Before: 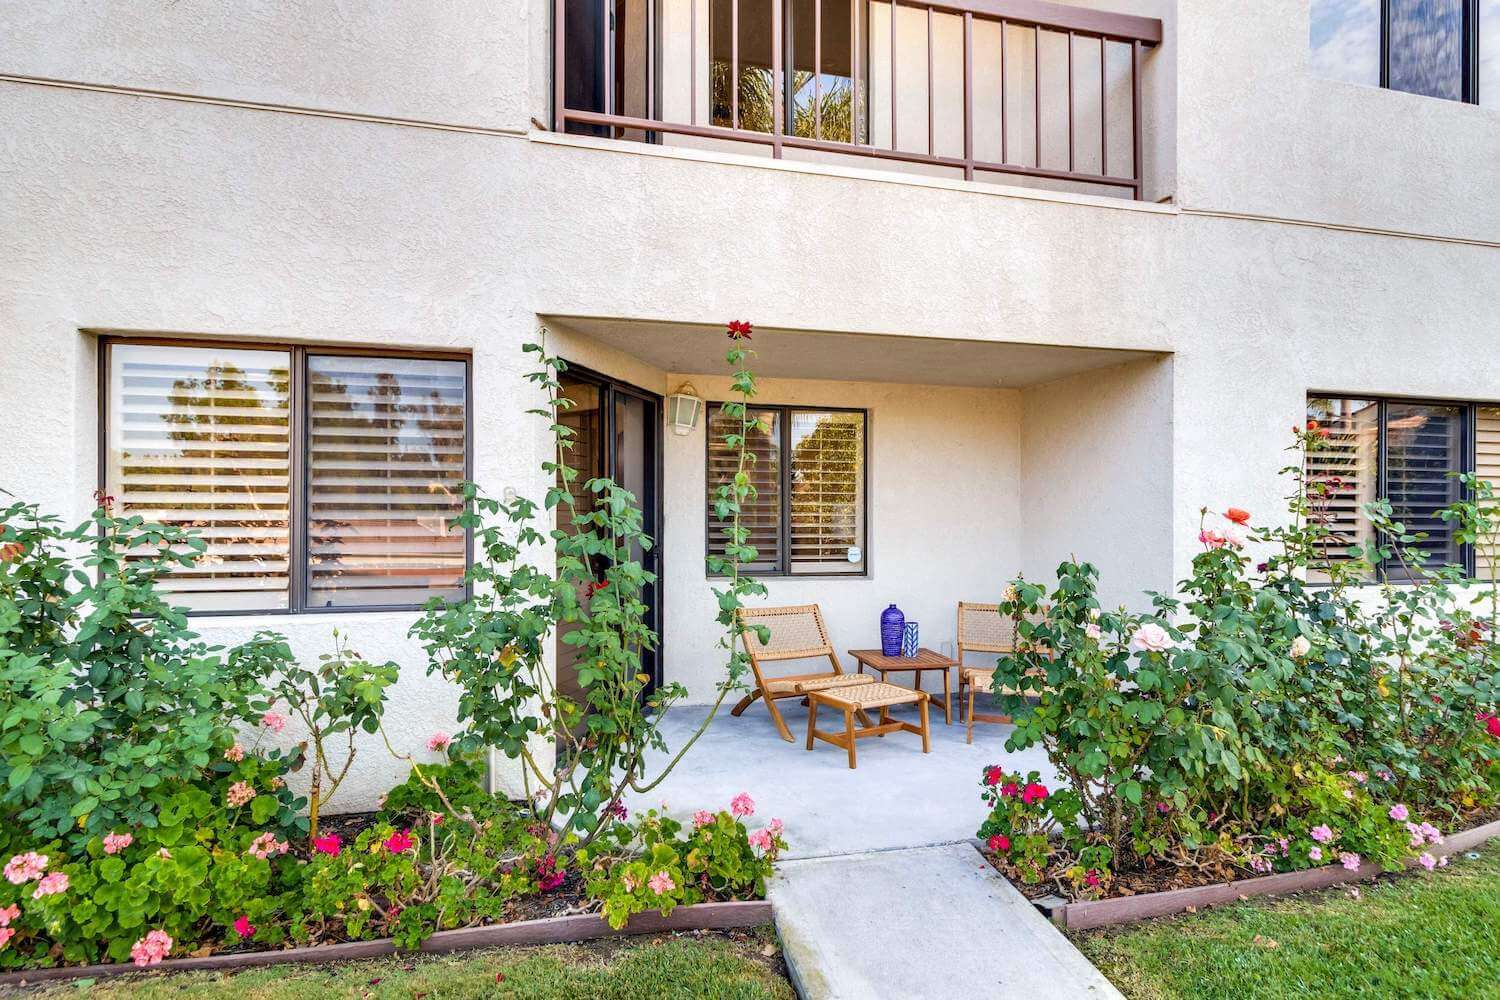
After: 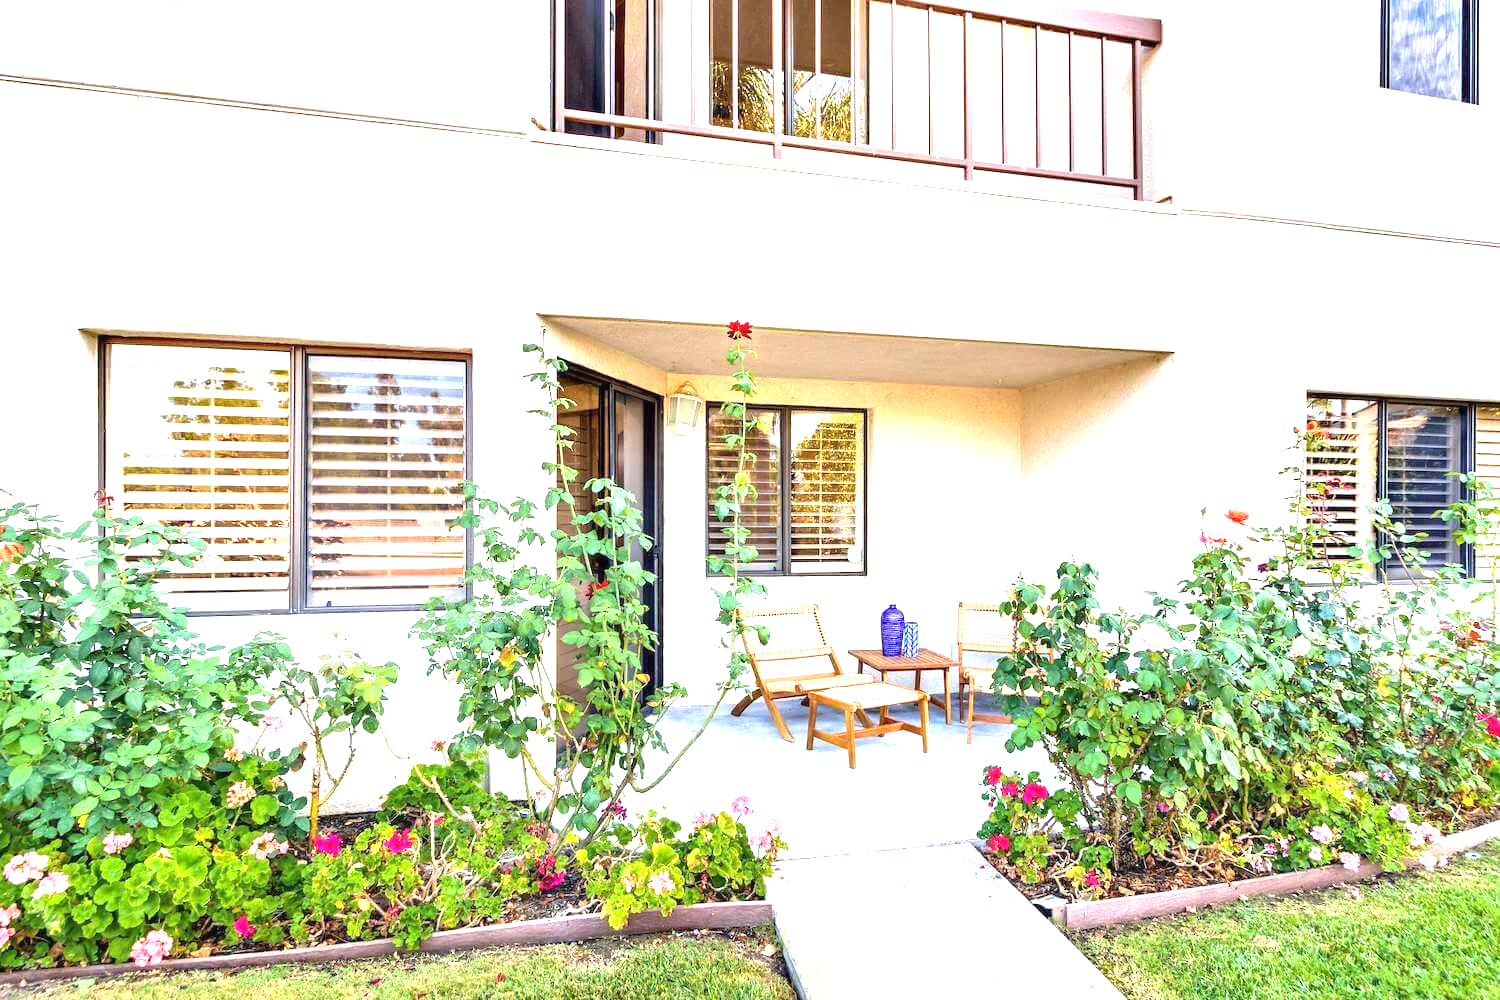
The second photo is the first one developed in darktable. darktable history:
exposure: black level correction 0, exposure 1.451 EV, compensate highlight preservation false
